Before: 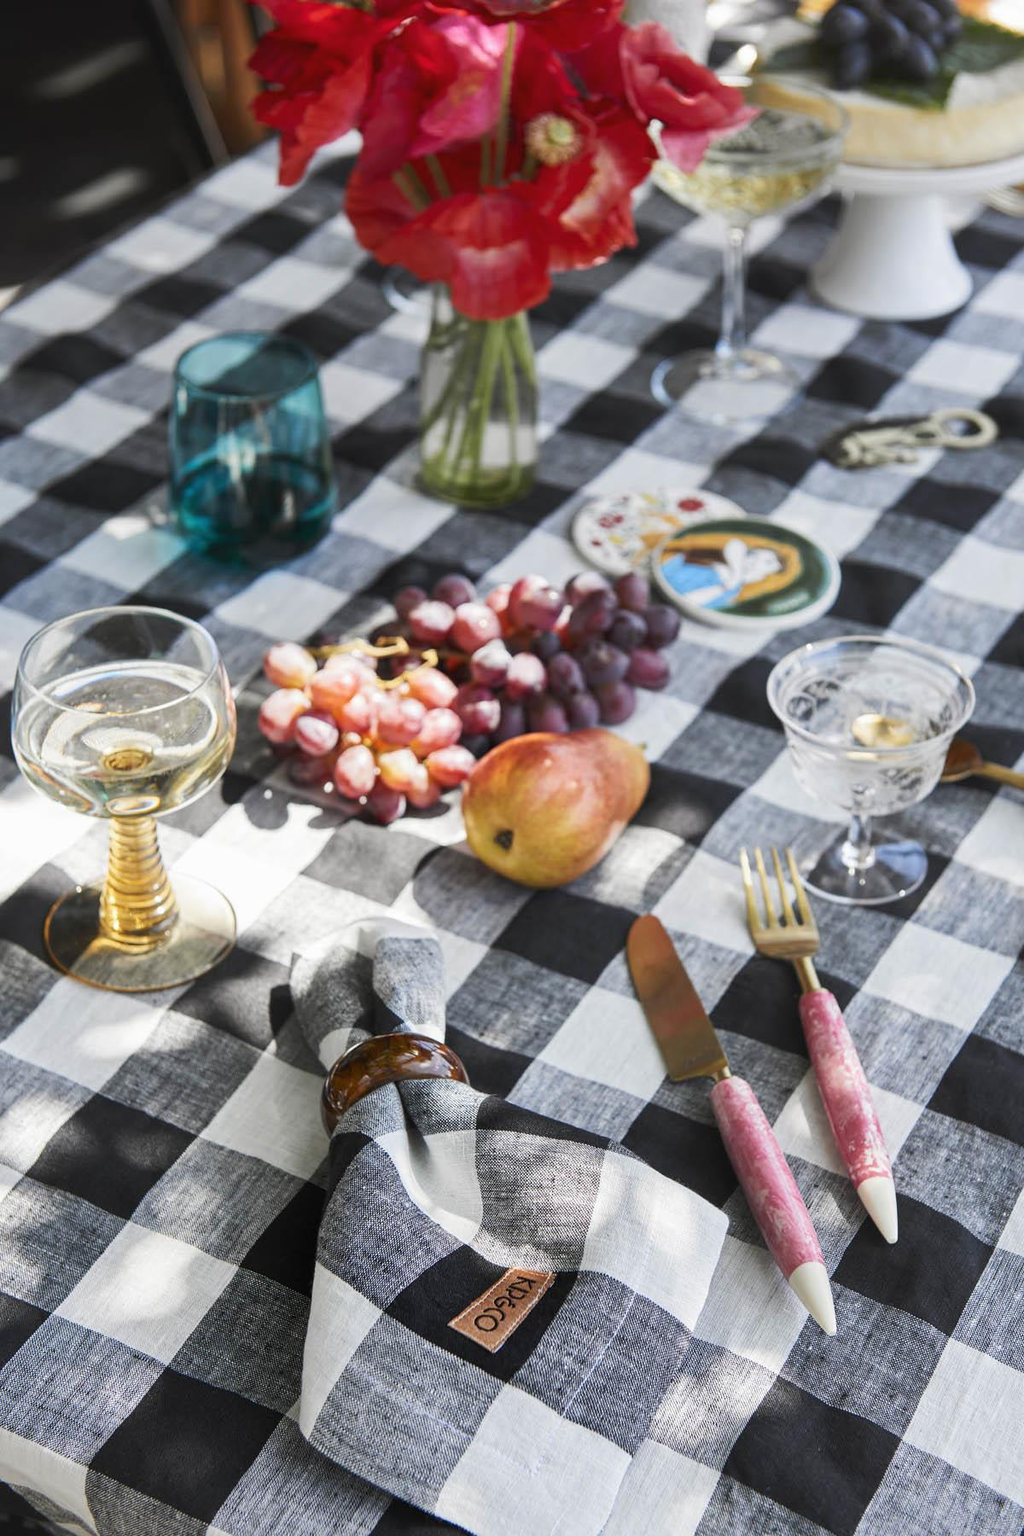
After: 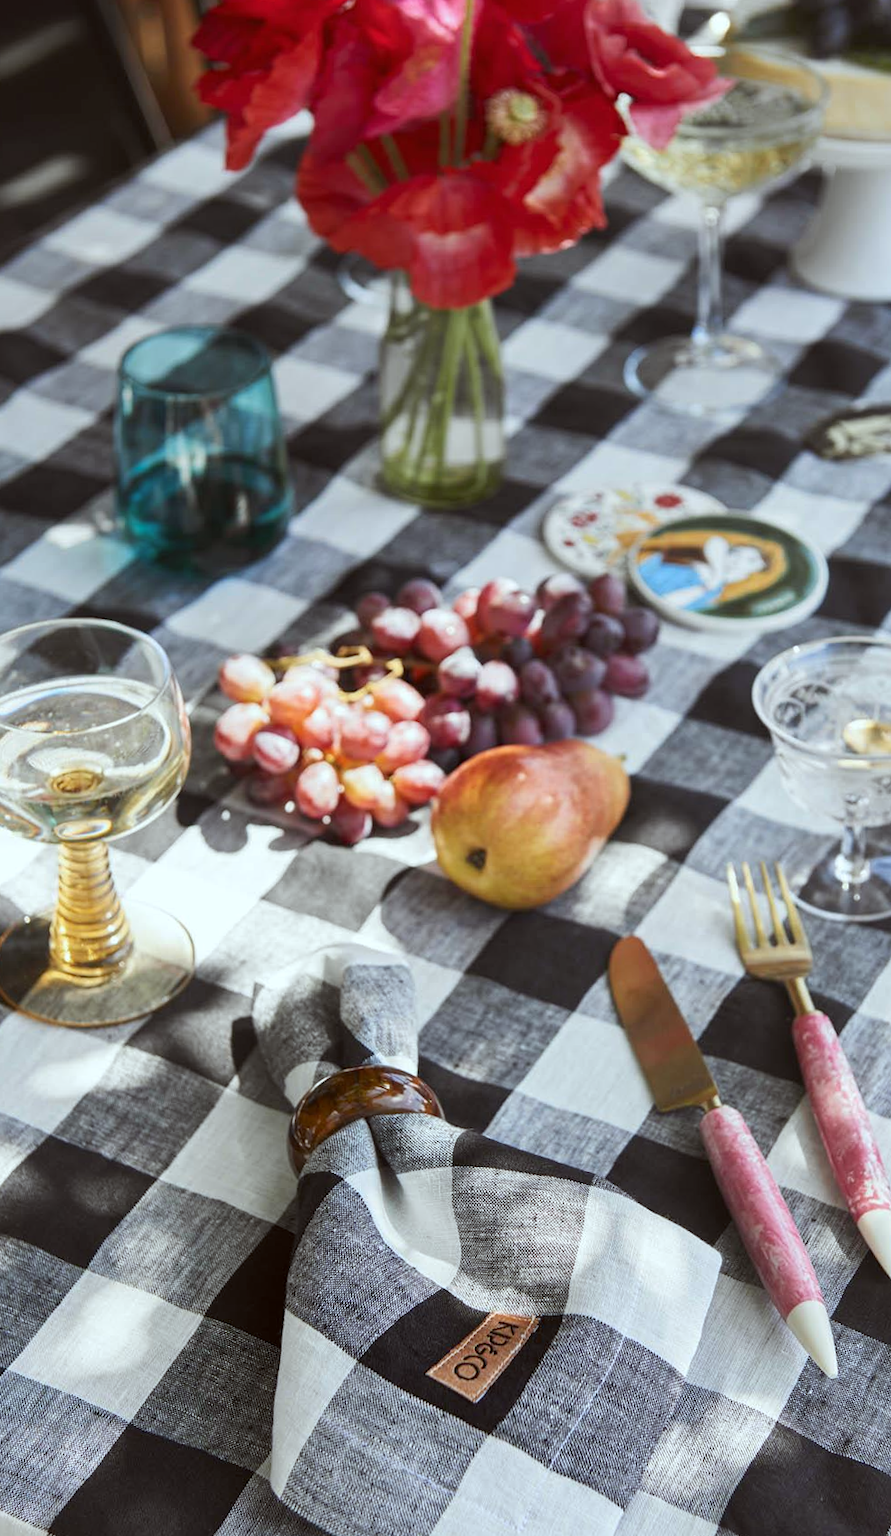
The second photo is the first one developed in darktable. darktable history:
crop and rotate: angle 1°, left 4.281%, top 0.642%, right 11.383%, bottom 2.486%
white balance: emerald 1
color correction: highlights a* -4.98, highlights b* -3.76, shadows a* 3.83, shadows b* 4.08
